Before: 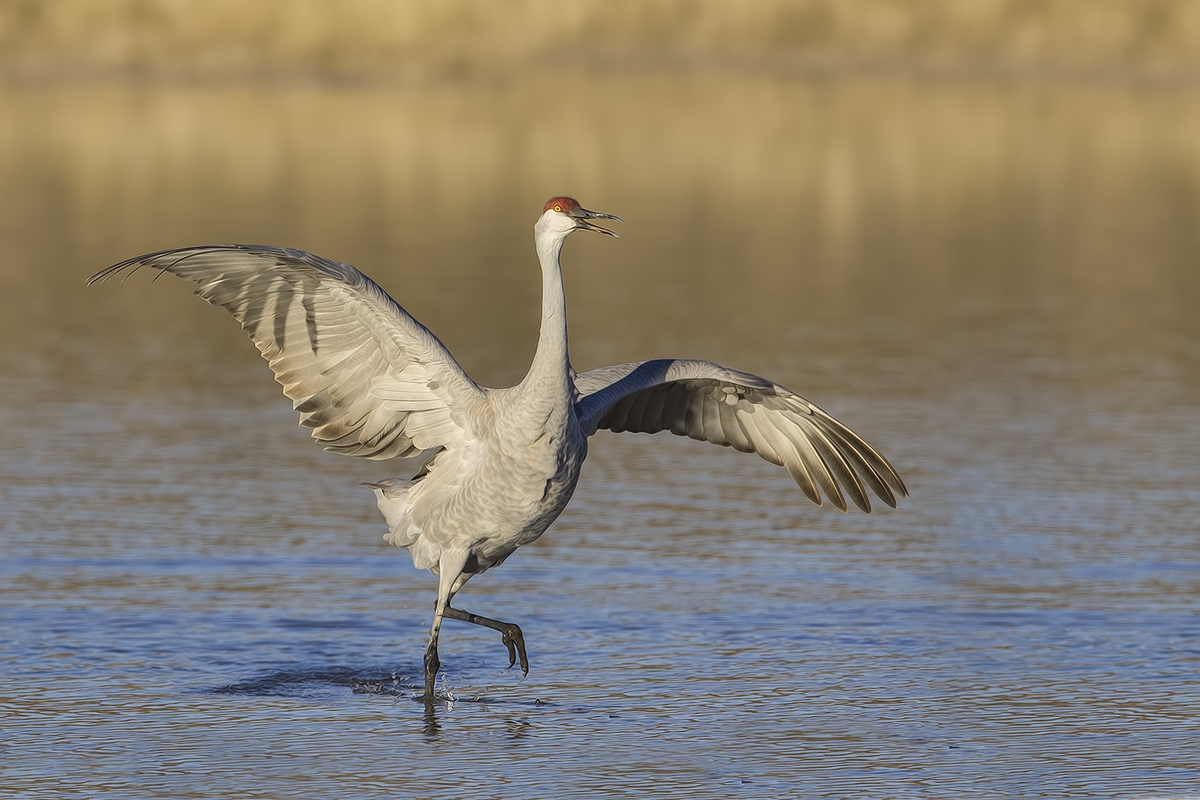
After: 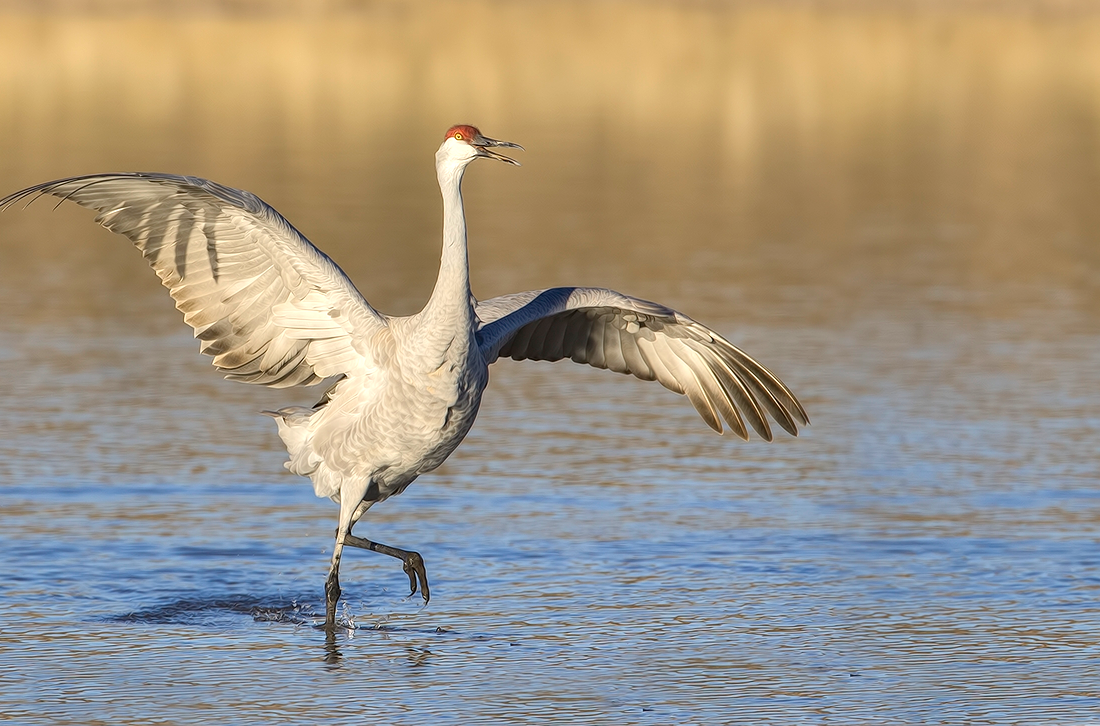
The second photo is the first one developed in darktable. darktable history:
exposure: black level correction 0.001, exposure 0.5 EV, compensate exposure bias true, compensate highlight preservation false
crop and rotate: left 8.262%, top 9.226%
